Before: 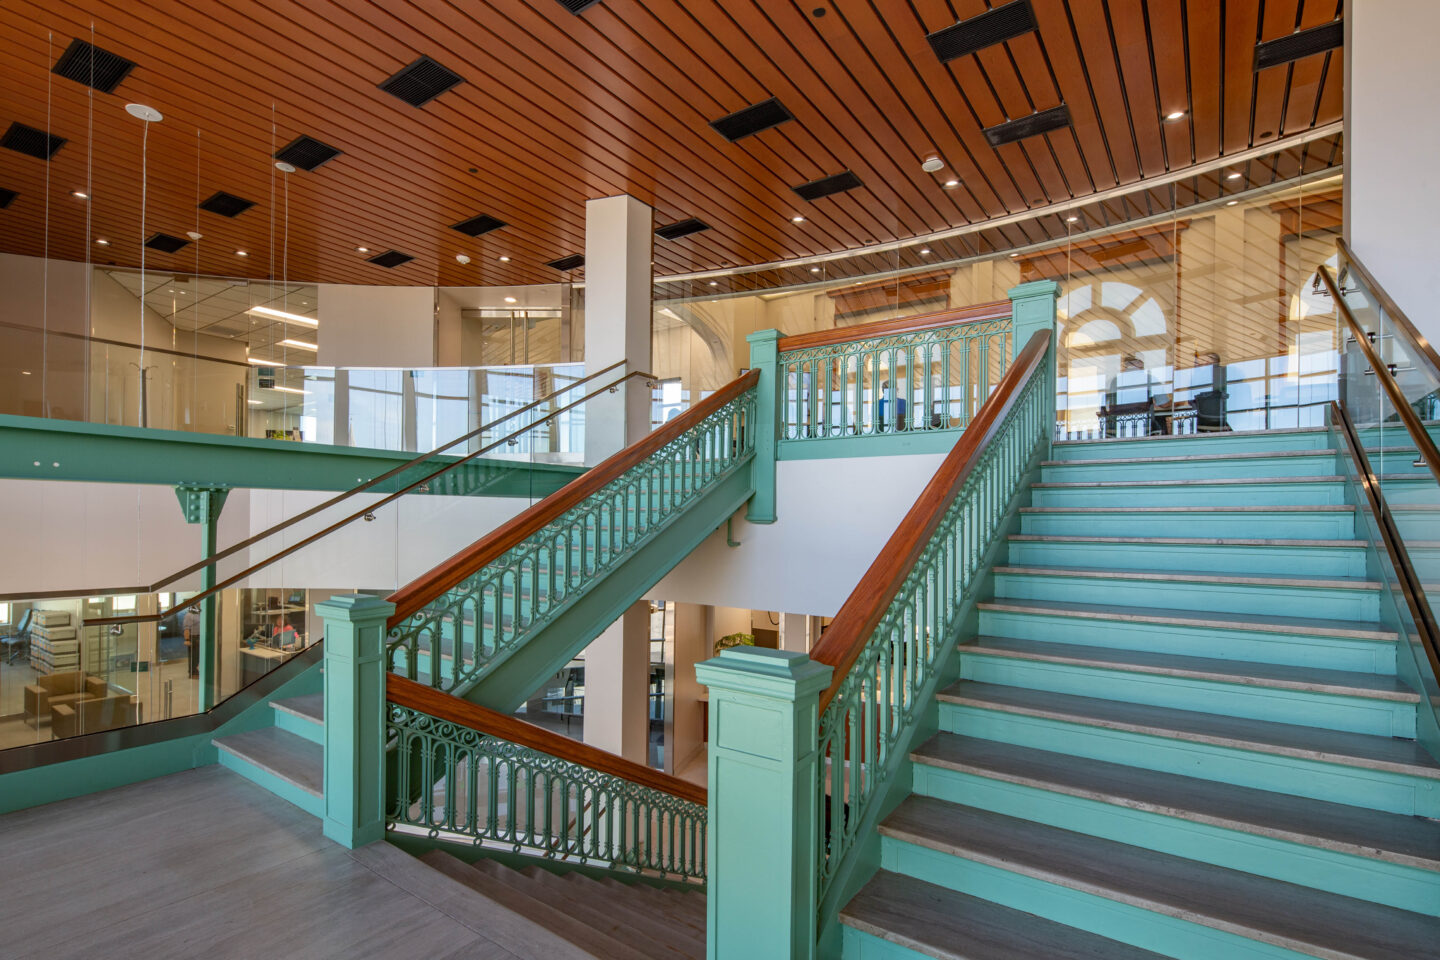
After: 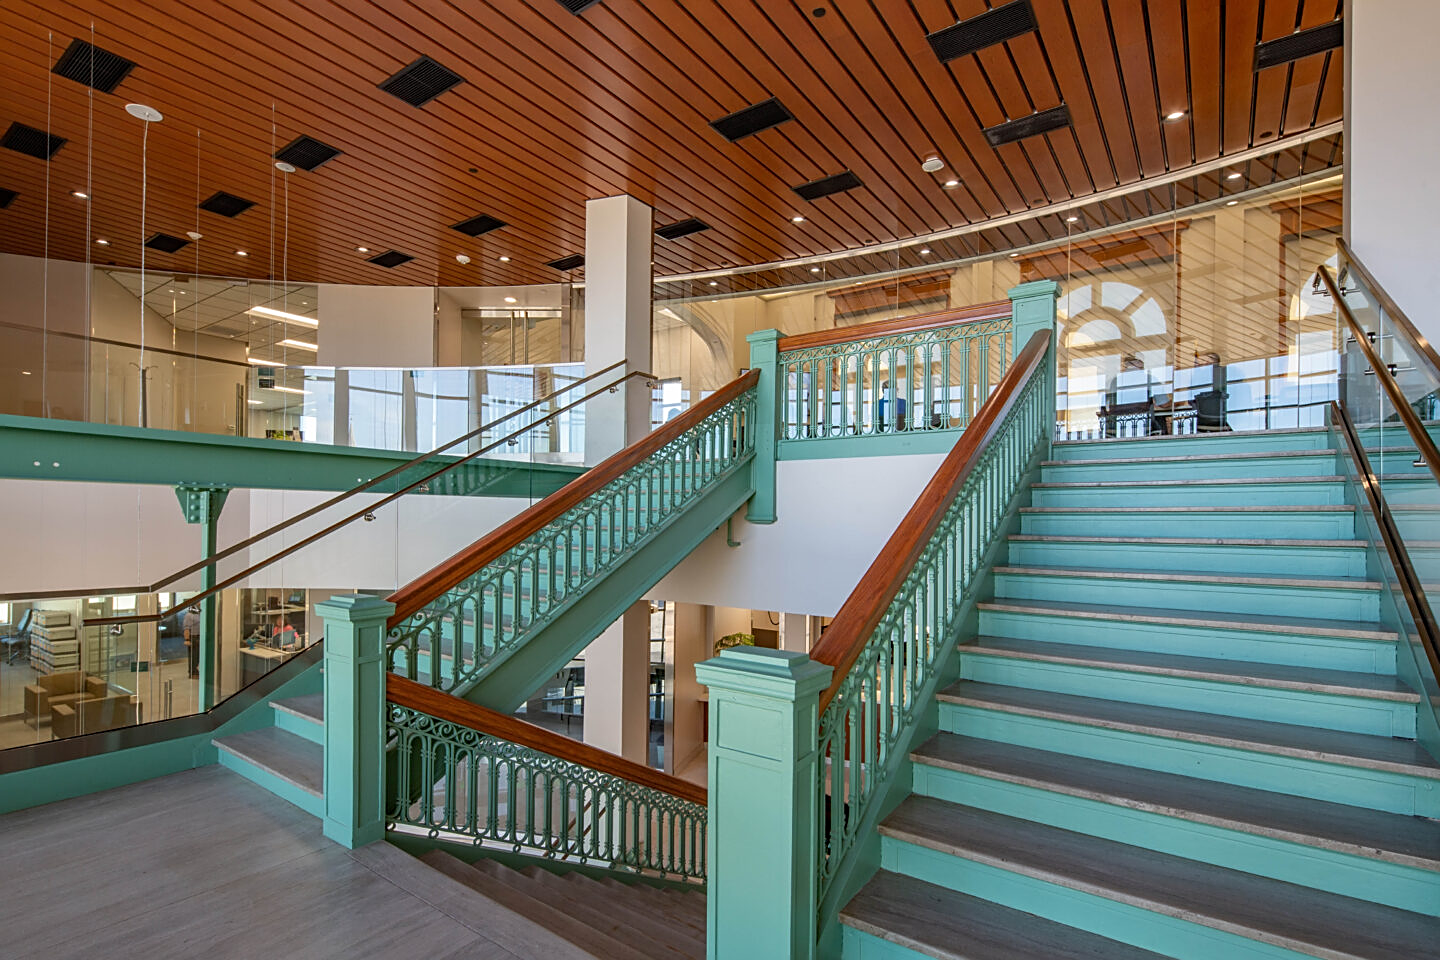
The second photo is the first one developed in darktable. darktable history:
sharpen: radius 1.944
